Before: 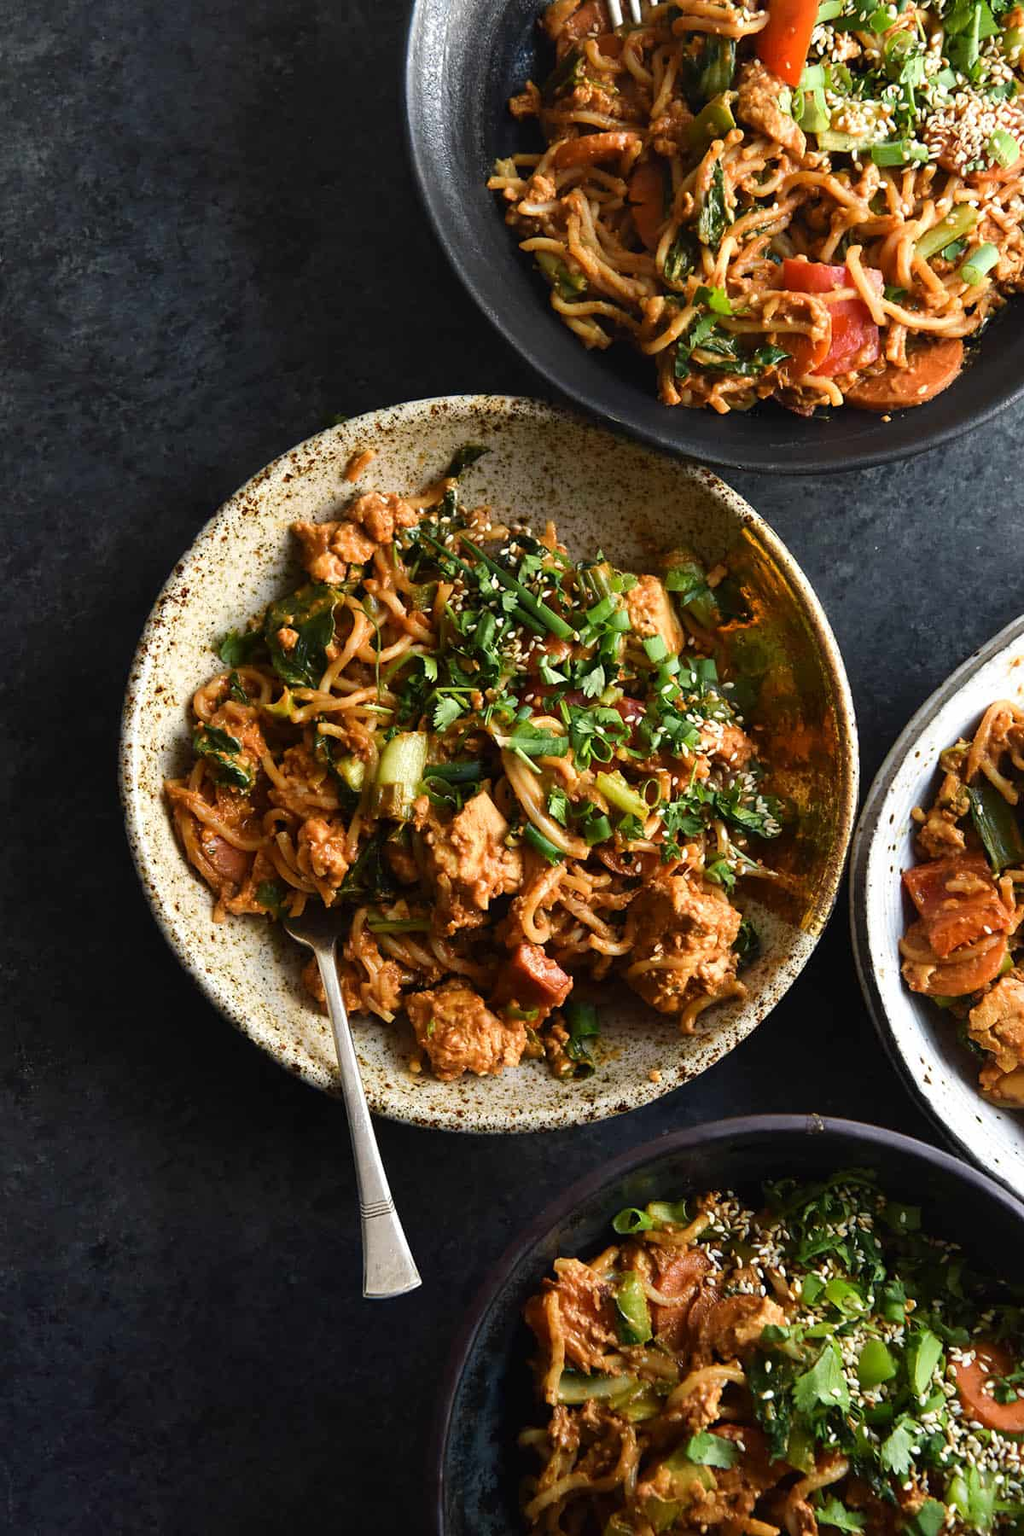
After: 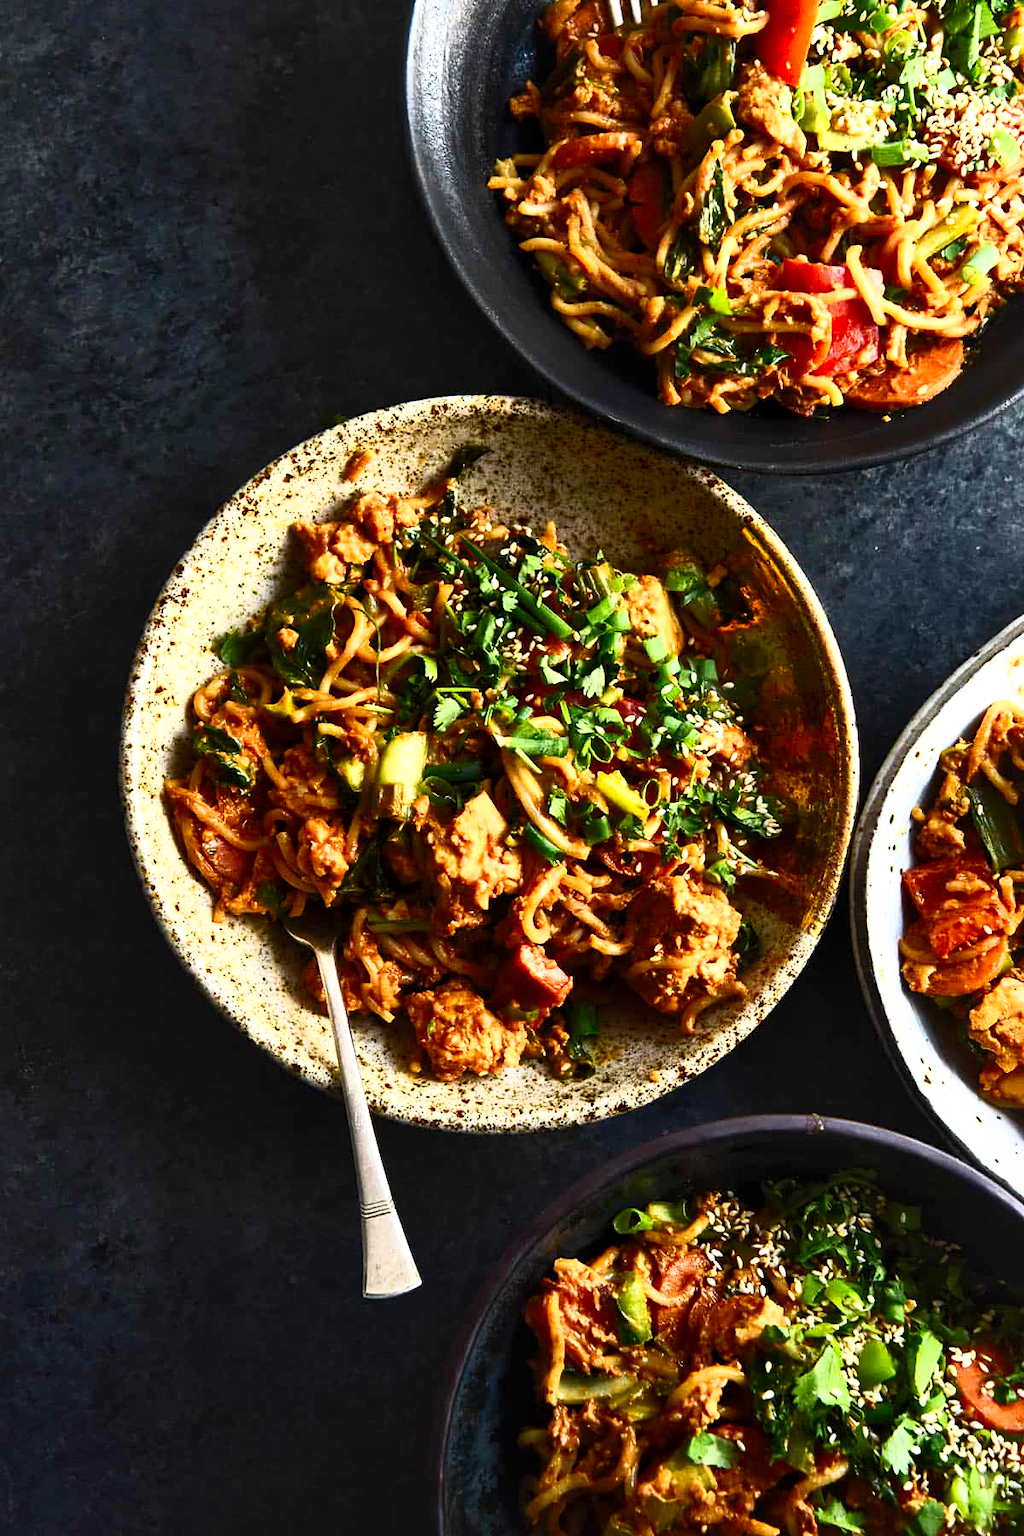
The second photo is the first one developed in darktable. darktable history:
local contrast: mode bilateral grid, contrast 21, coarseness 50, detail 171%, midtone range 0.2
exposure: black level correction 0, exposure -0.683 EV, compensate highlight preservation false
contrast brightness saturation: contrast 0.847, brightness 0.607, saturation 0.607
